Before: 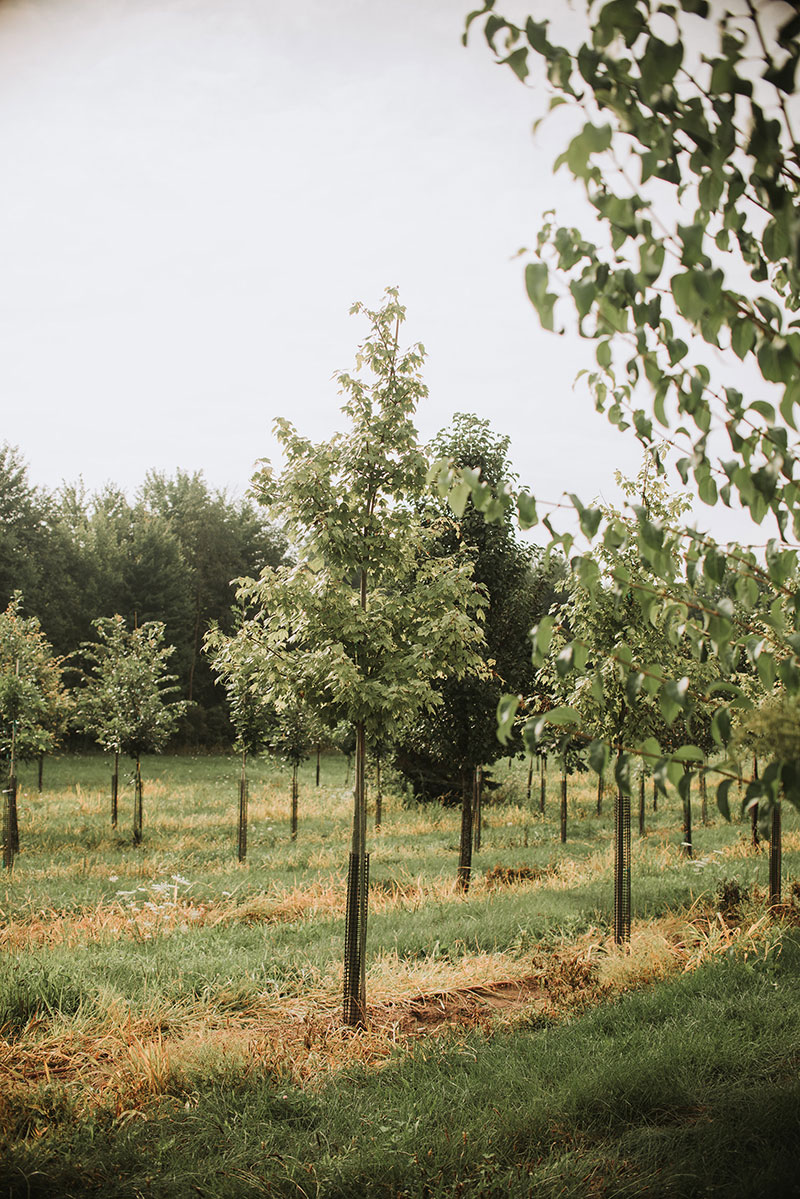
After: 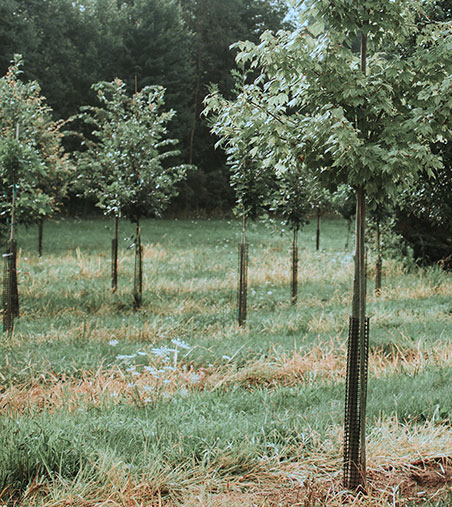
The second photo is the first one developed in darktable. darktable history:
tone equalizer: edges refinement/feathering 500, mask exposure compensation -1.57 EV, preserve details no
crop: top 44.719%, right 43.385%, bottom 12.953%
color correction: highlights a* -9.32, highlights b* -23.8
